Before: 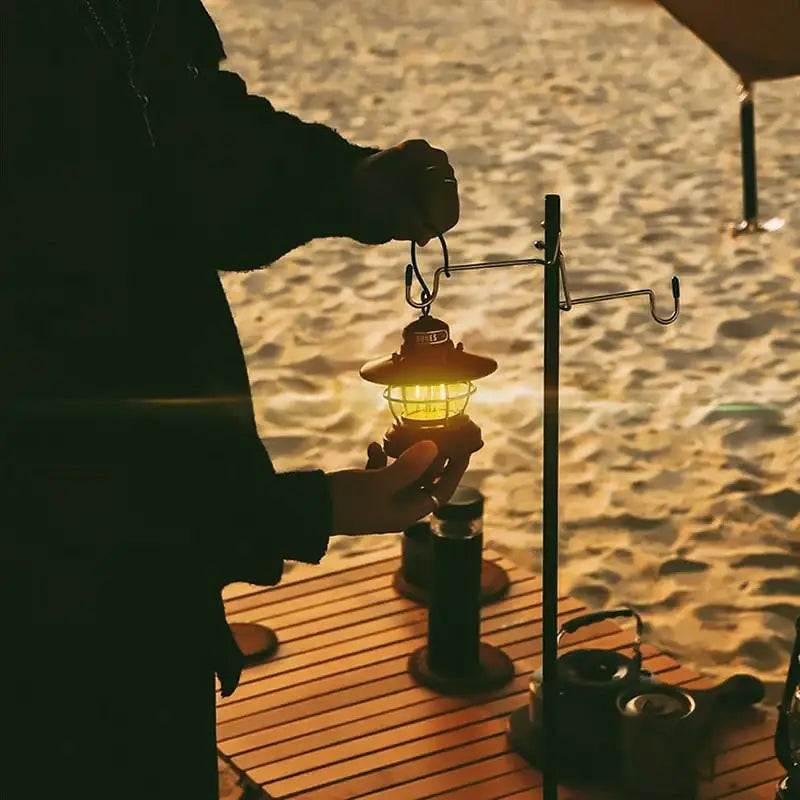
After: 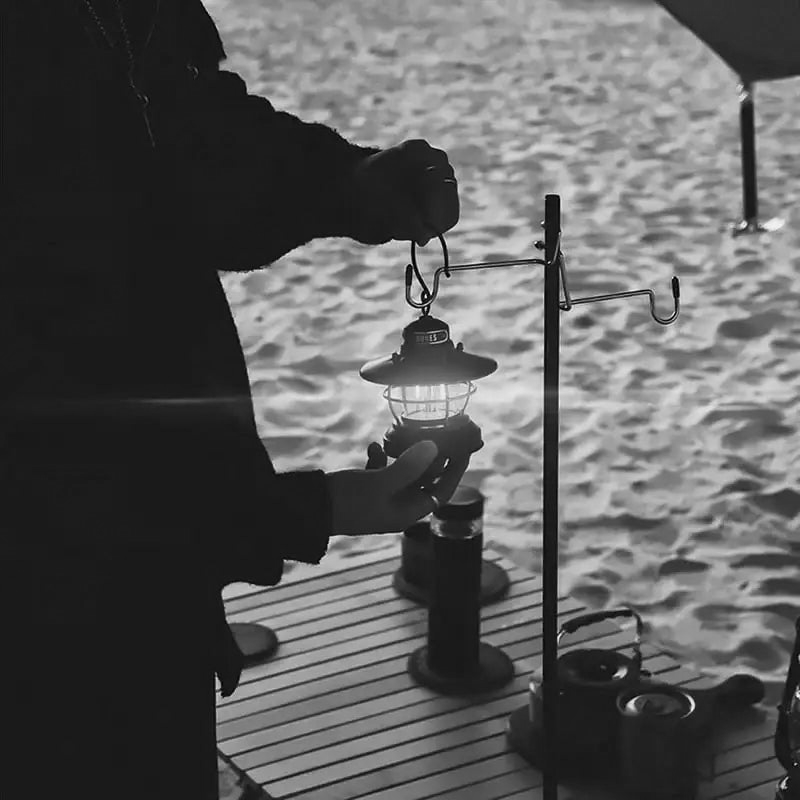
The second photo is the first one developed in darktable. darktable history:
monochrome: on, module defaults
color balance rgb: perceptual saturation grading › global saturation 20%, global vibrance 20%
